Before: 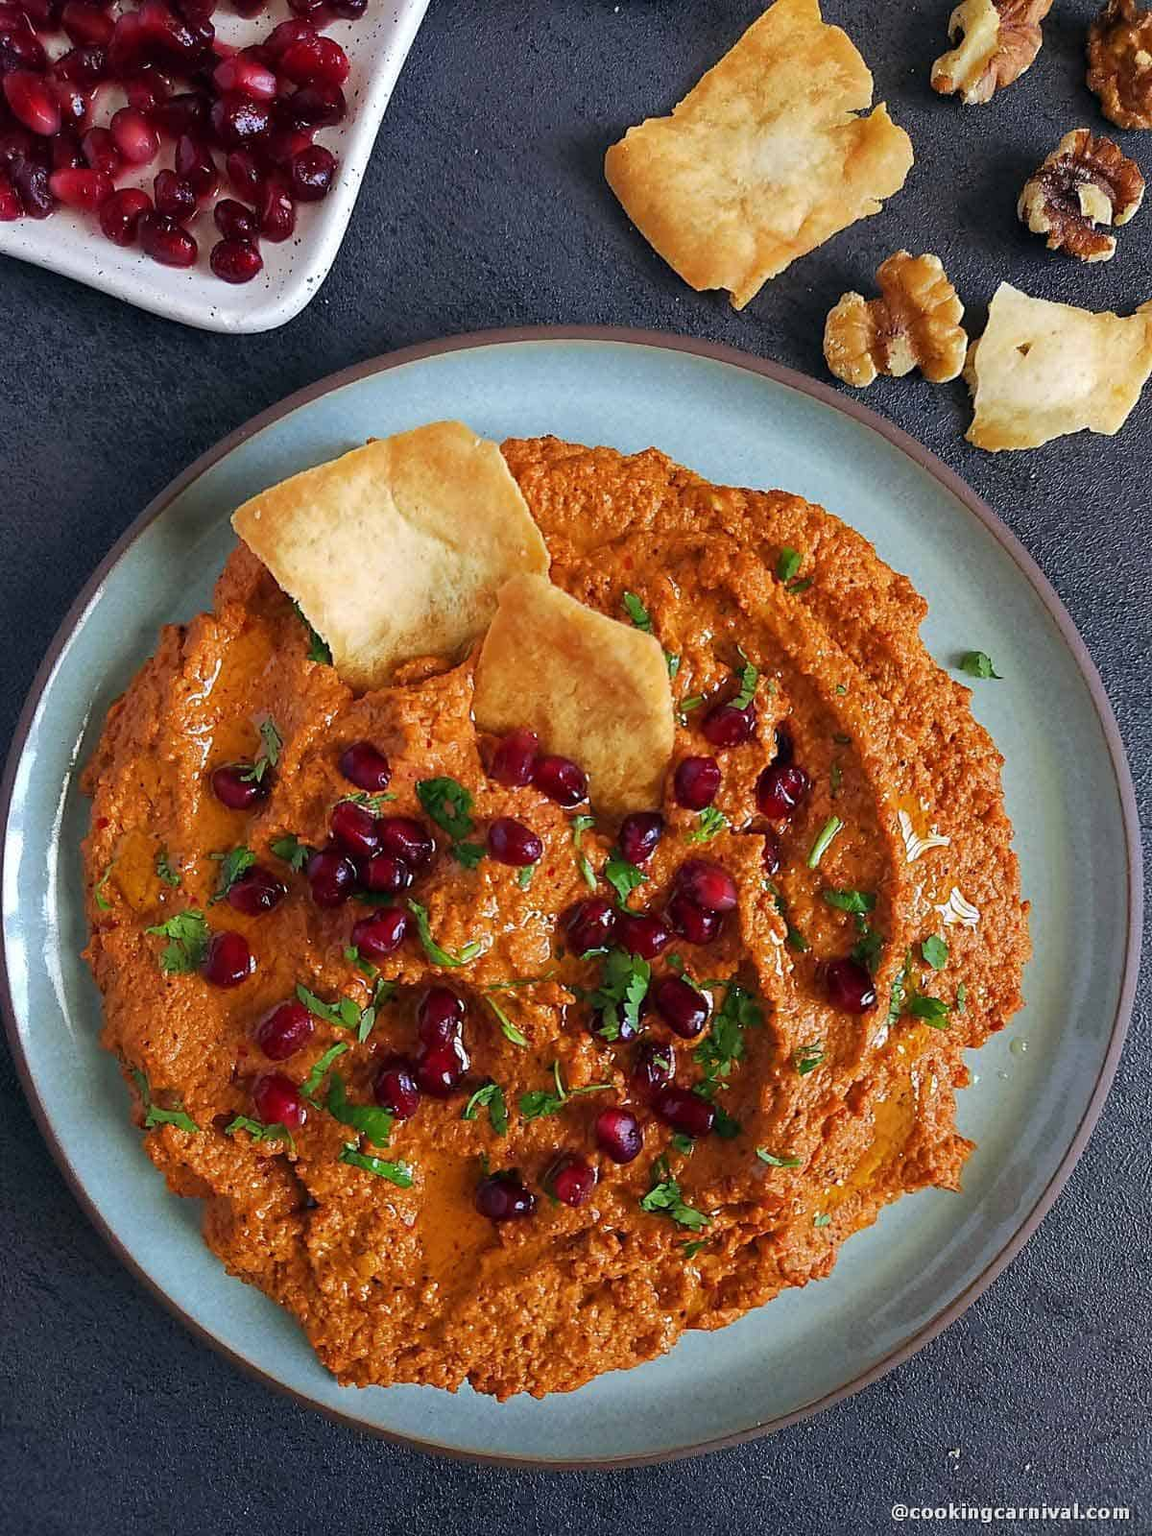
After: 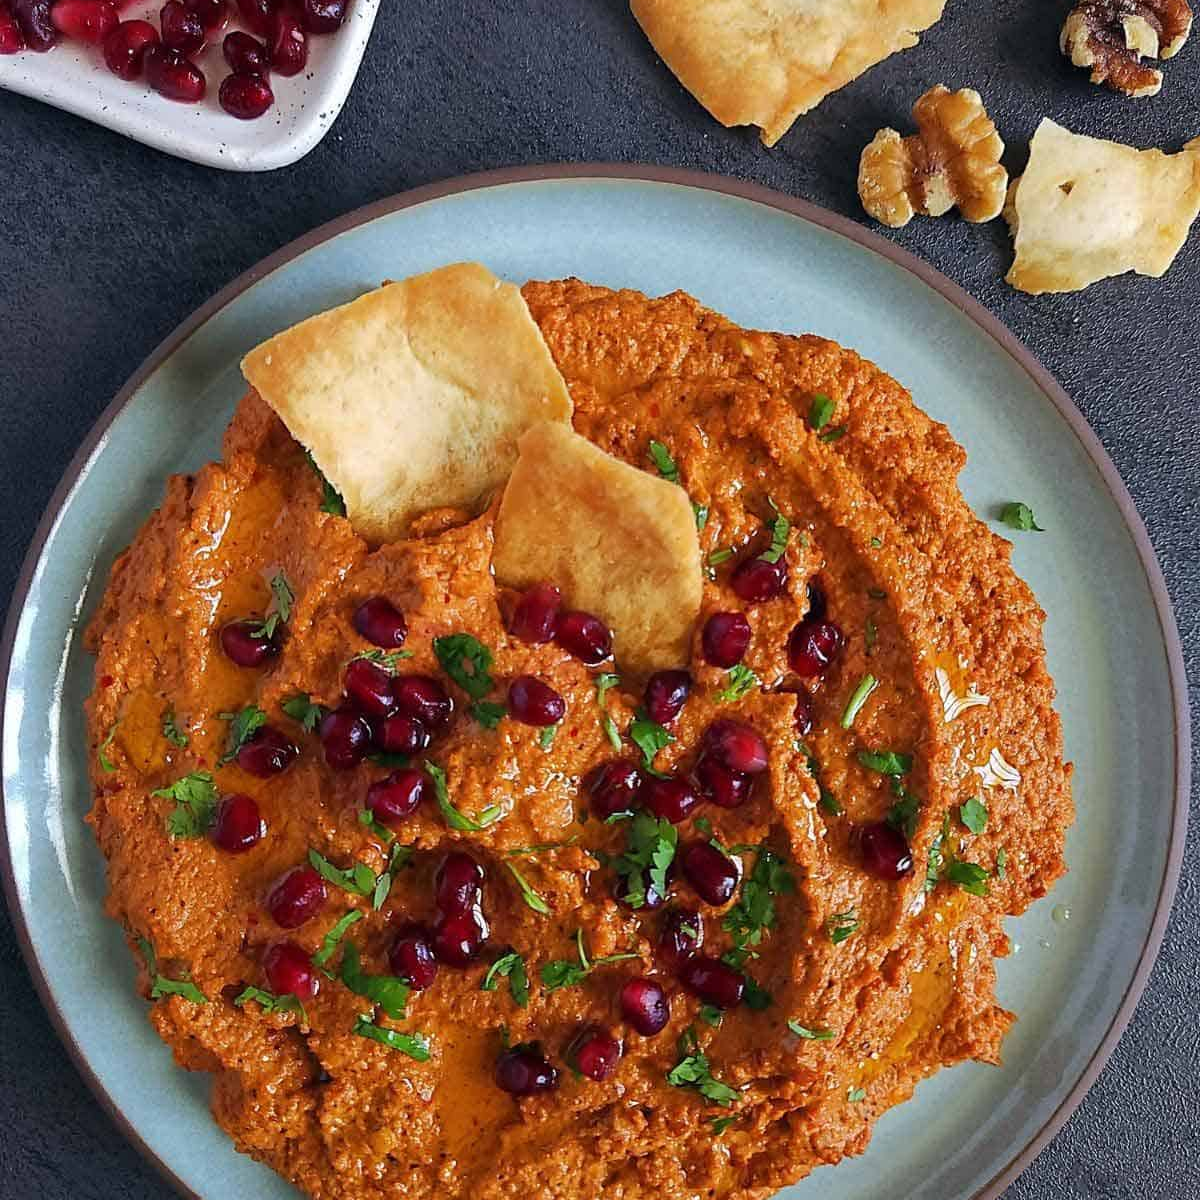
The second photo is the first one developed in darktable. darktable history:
crop: top 11.009%, bottom 13.949%
